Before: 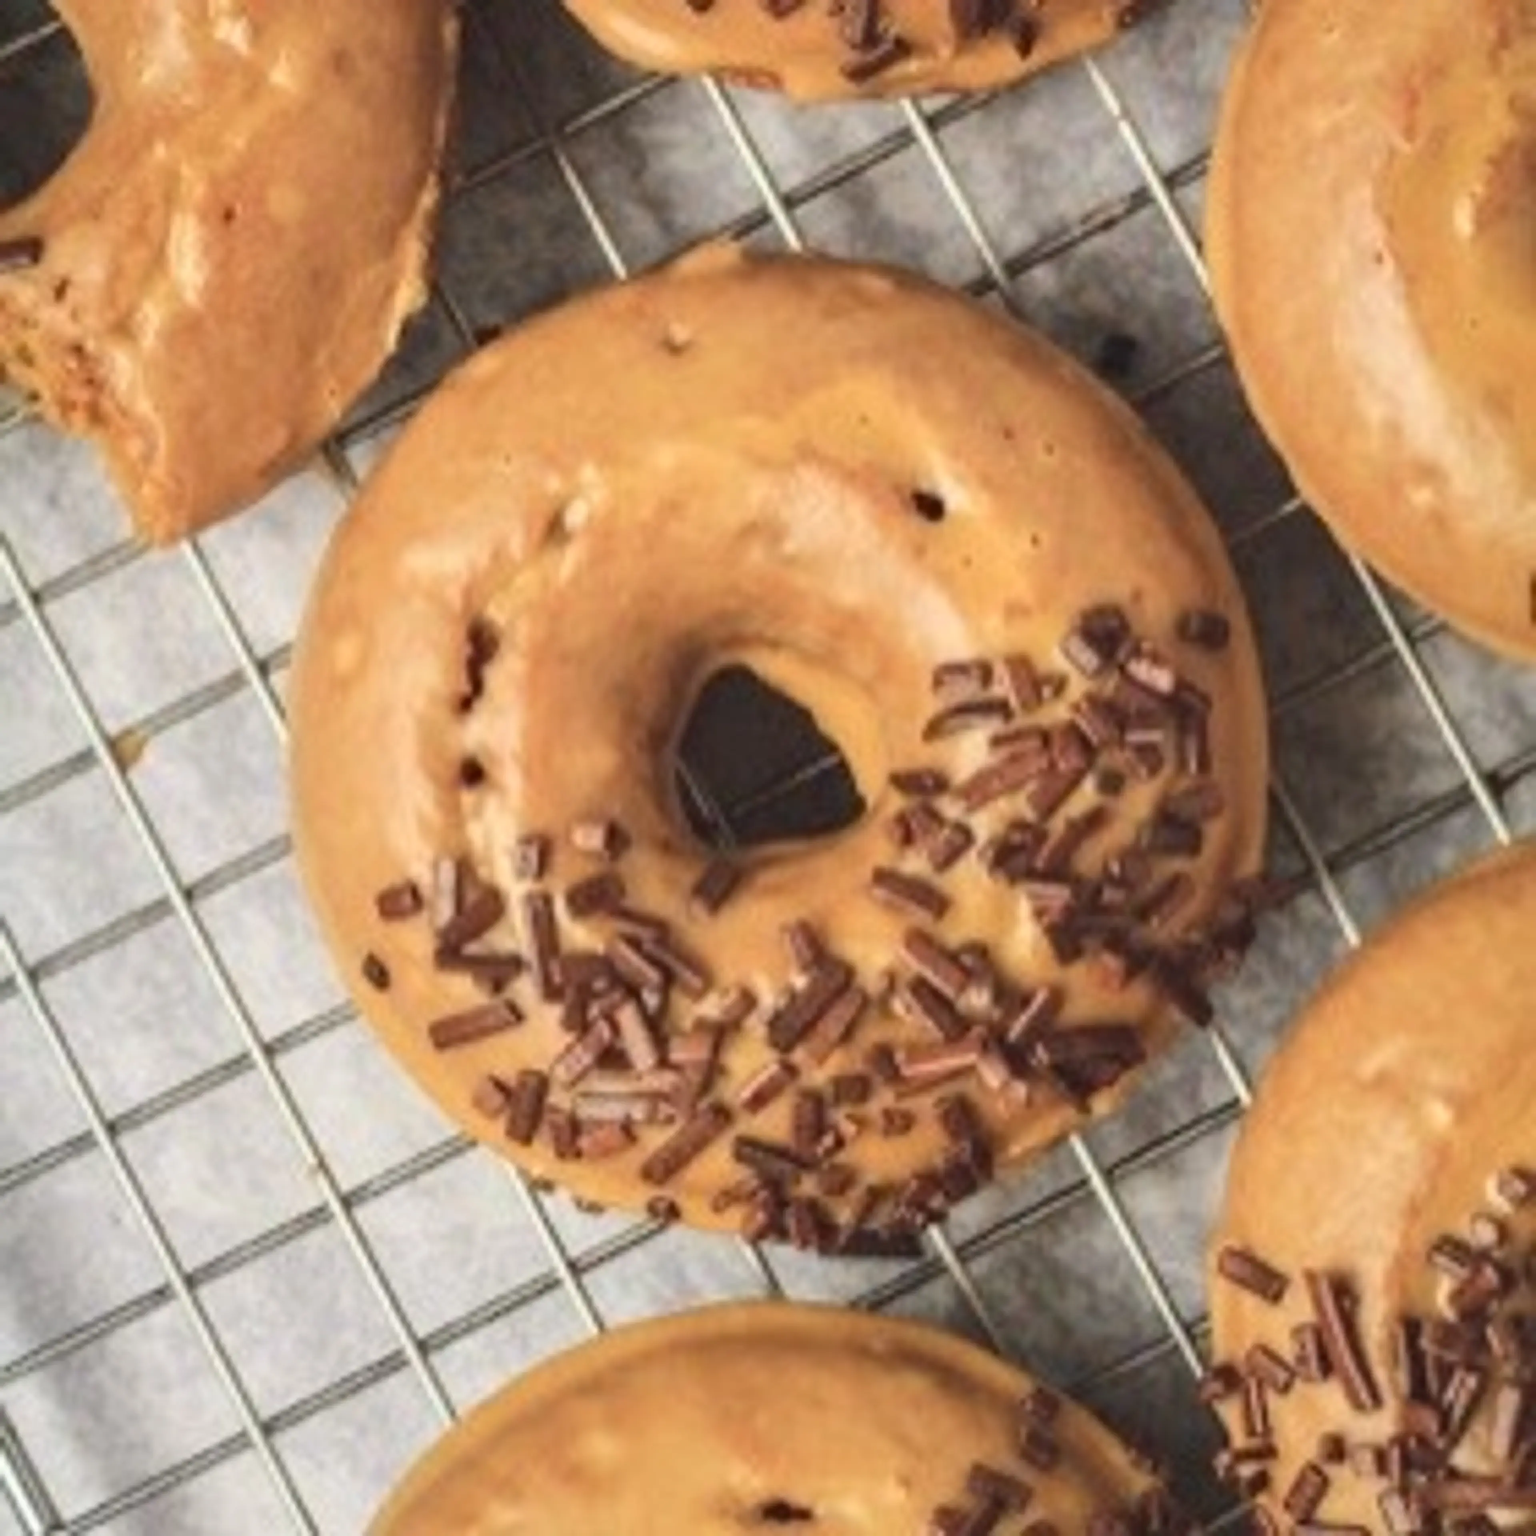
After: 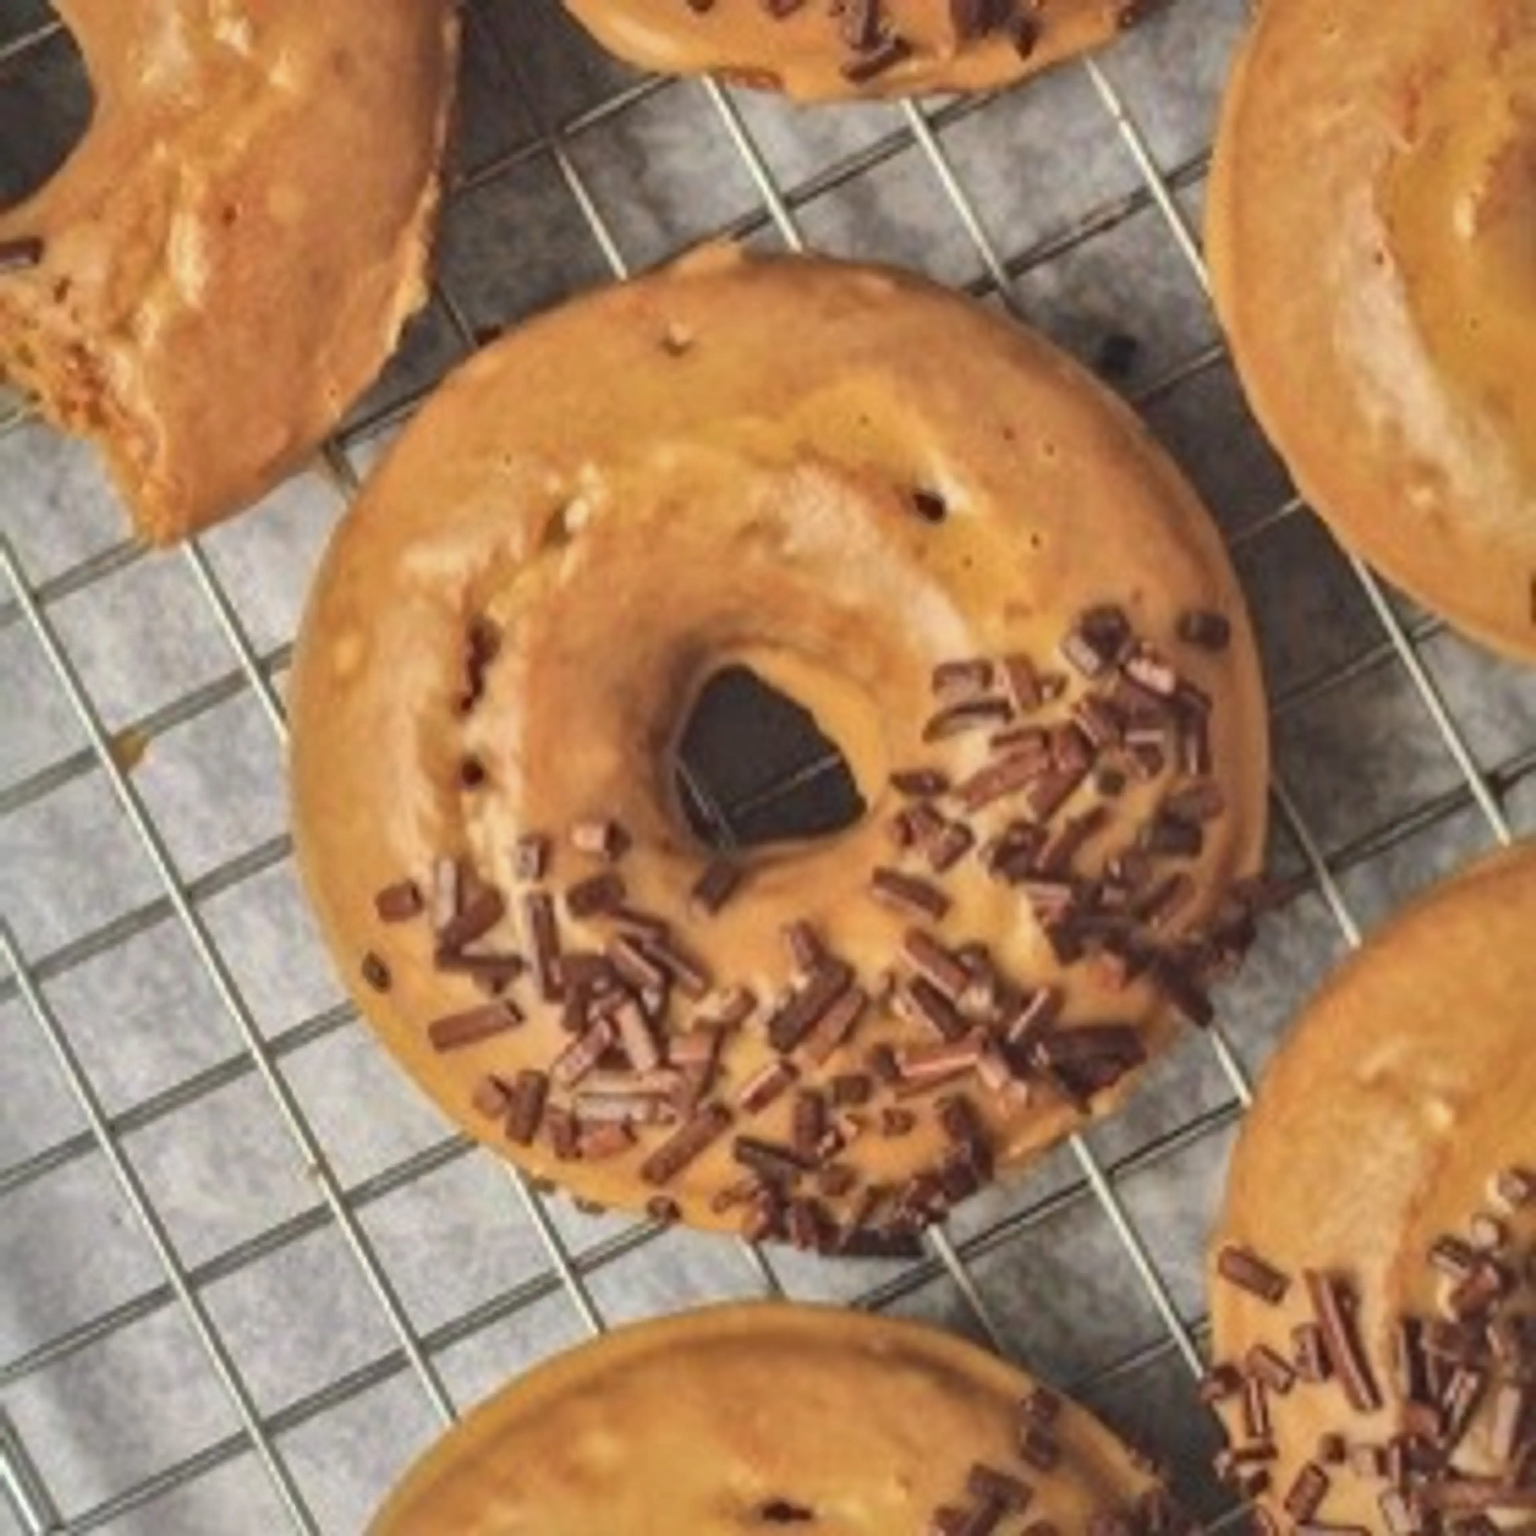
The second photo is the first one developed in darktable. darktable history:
shadows and highlights: shadows 39.69, highlights -59.79
